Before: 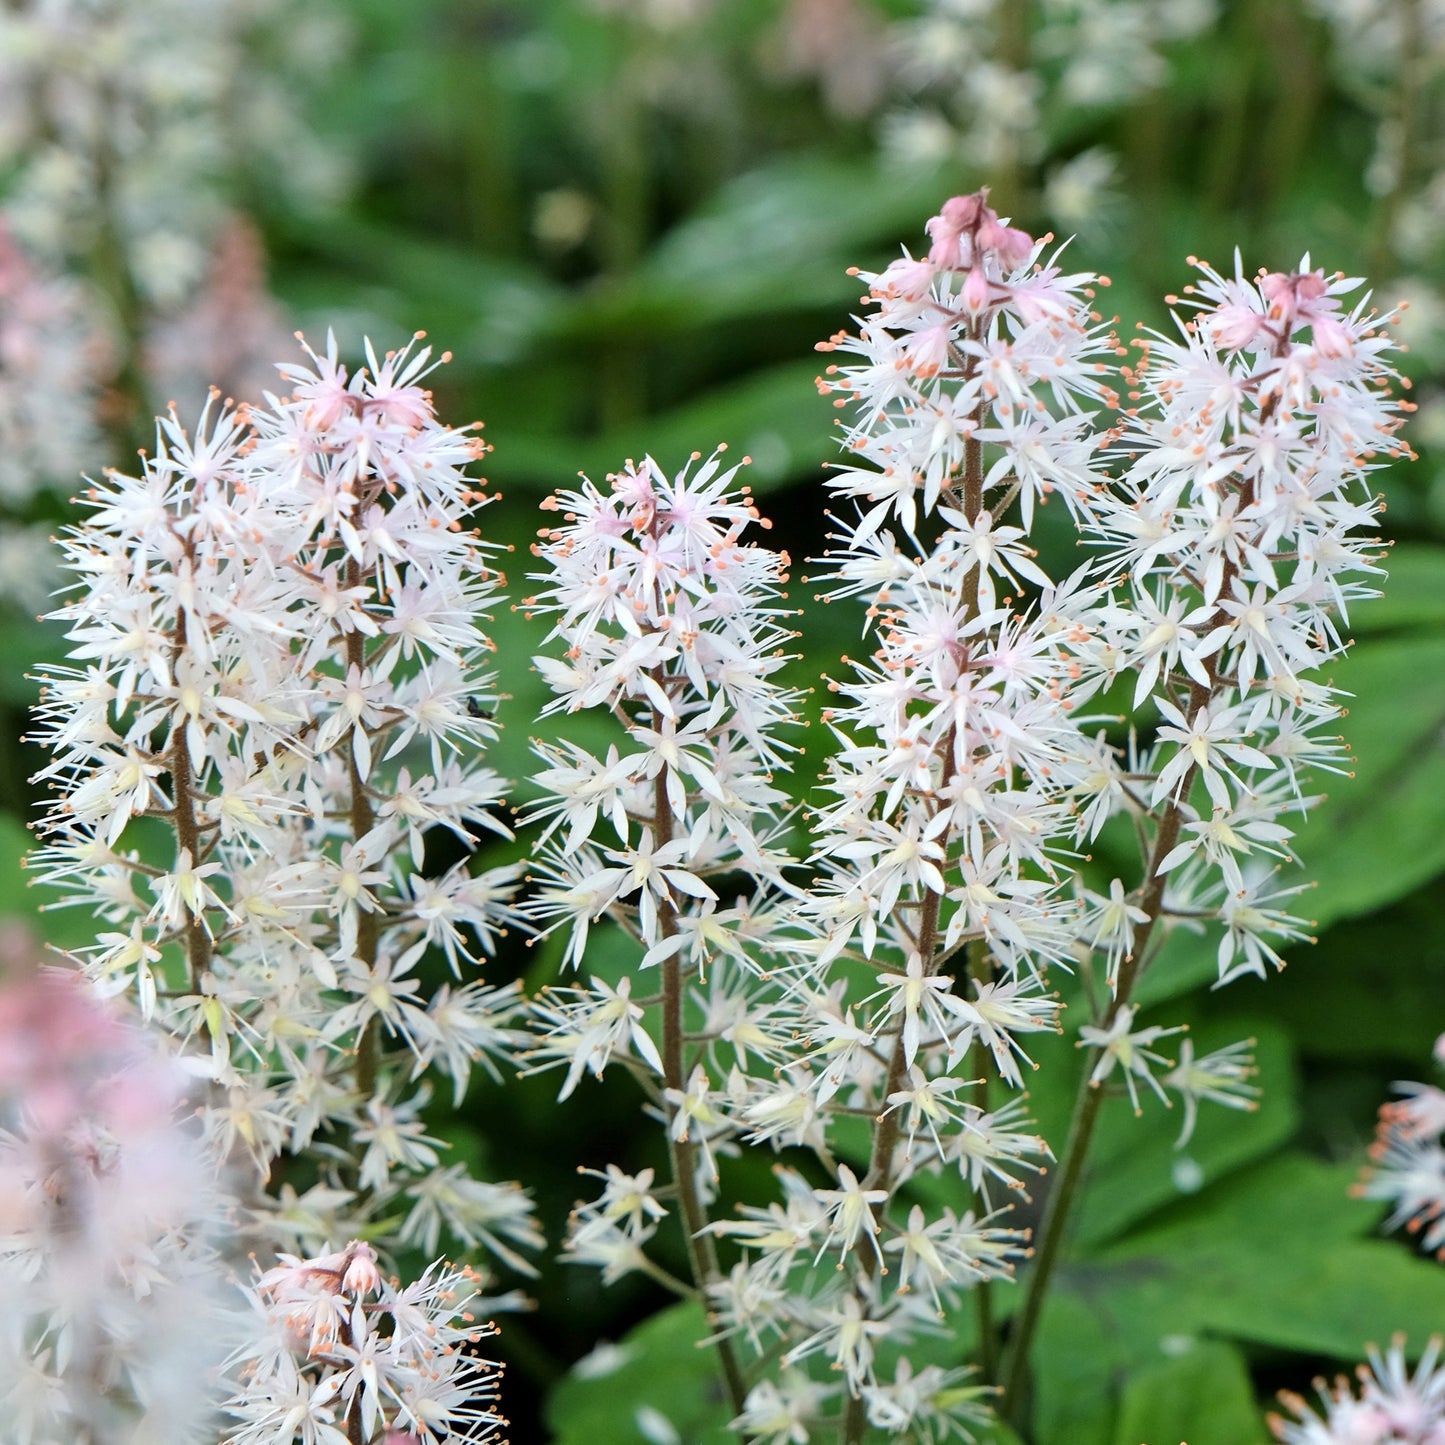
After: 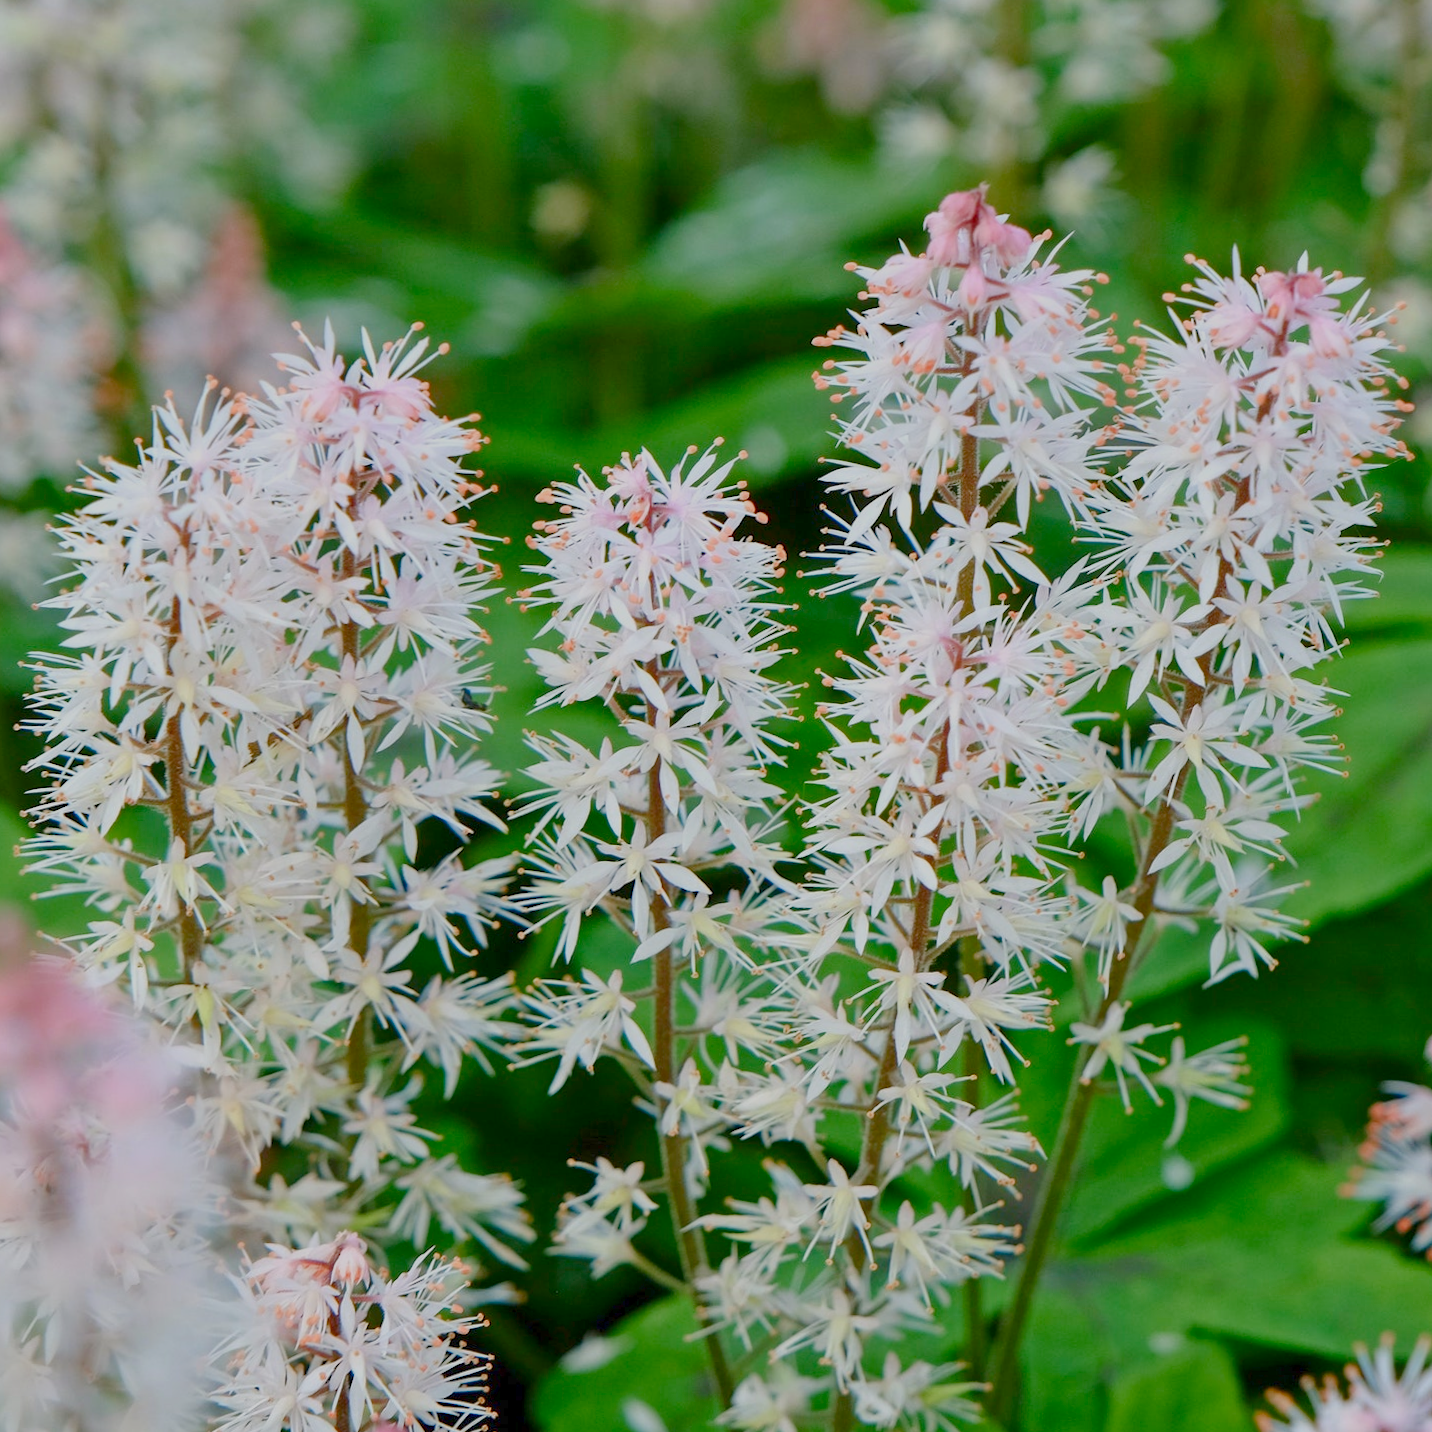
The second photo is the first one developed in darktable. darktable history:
contrast brightness saturation: contrast 0.08, saturation 0.2
color balance rgb: shadows lift › chroma 1%, shadows lift › hue 113°, highlights gain › chroma 0.2%, highlights gain › hue 333°, perceptual saturation grading › global saturation 20%, perceptual saturation grading › highlights -50%, perceptual saturation grading › shadows 25%, contrast -30%
crop and rotate: angle -0.5°
